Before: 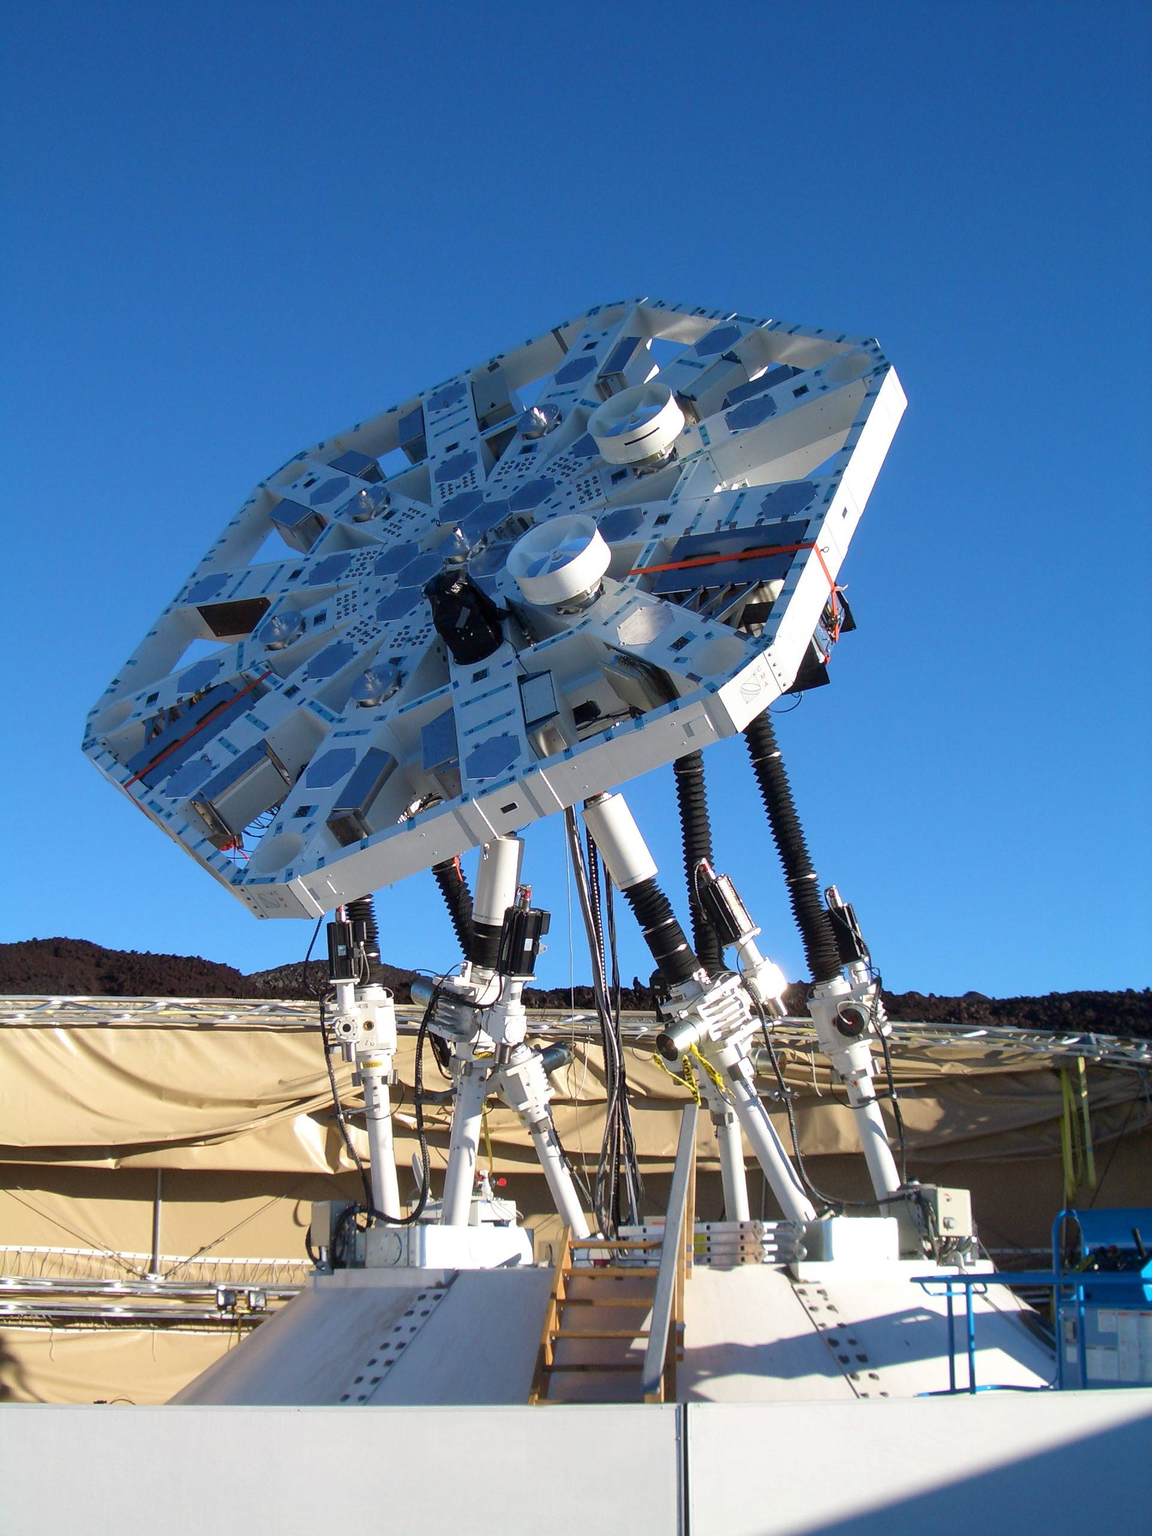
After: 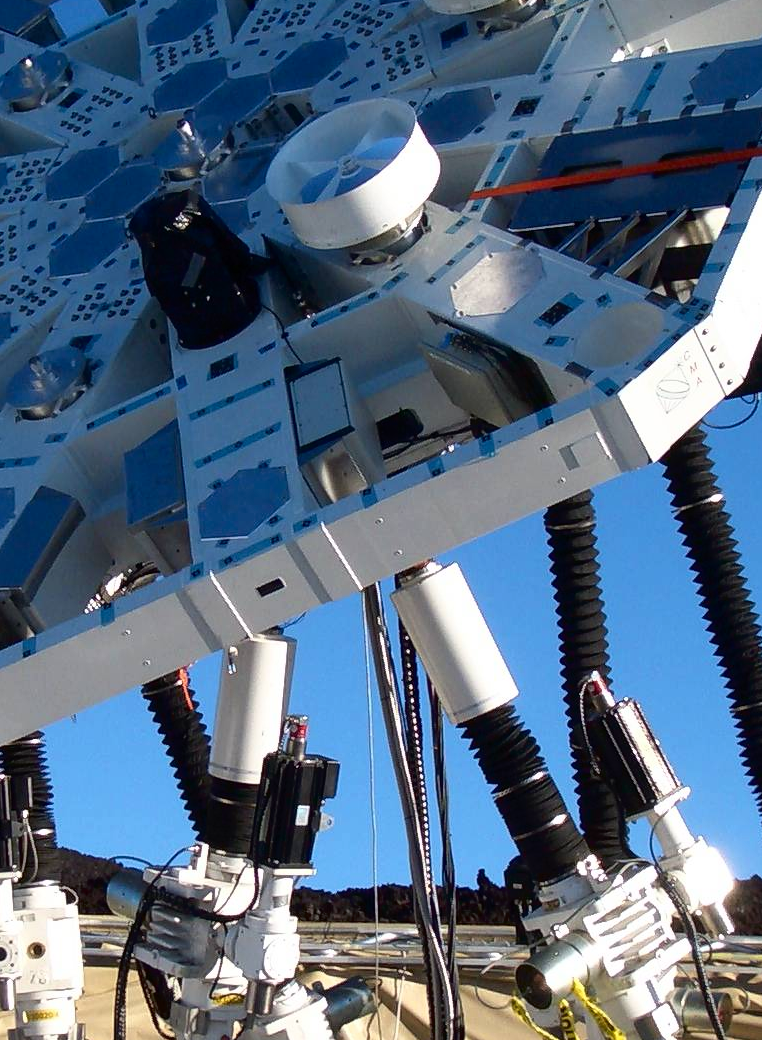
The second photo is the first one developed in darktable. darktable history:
exposure: compensate highlight preservation false
tone curve: curves: ch0 [(0, 0) (0.003, 0.004) (0.011, 0.008) (0.025, 0.012) (0.044, 0.02) (0.069, 0.028) (0.1, 0.034) (0.136, 0.059) (0.177, 0.1) (0.224, 0.151) (0.277, 0.203) (0.335, 0.266) (0.399, 0.344) (0.468, 0.414) (0.543, 0.507) (0.623, 0.602) (0.709, 0.704) (0.801, 0.804) (0.898, 0.927) (1, 1)], color space Lab, independent channels, preserve colors none
crop: left 30.133%, top 29.665%, right 30.136%, bottom 29.678%
